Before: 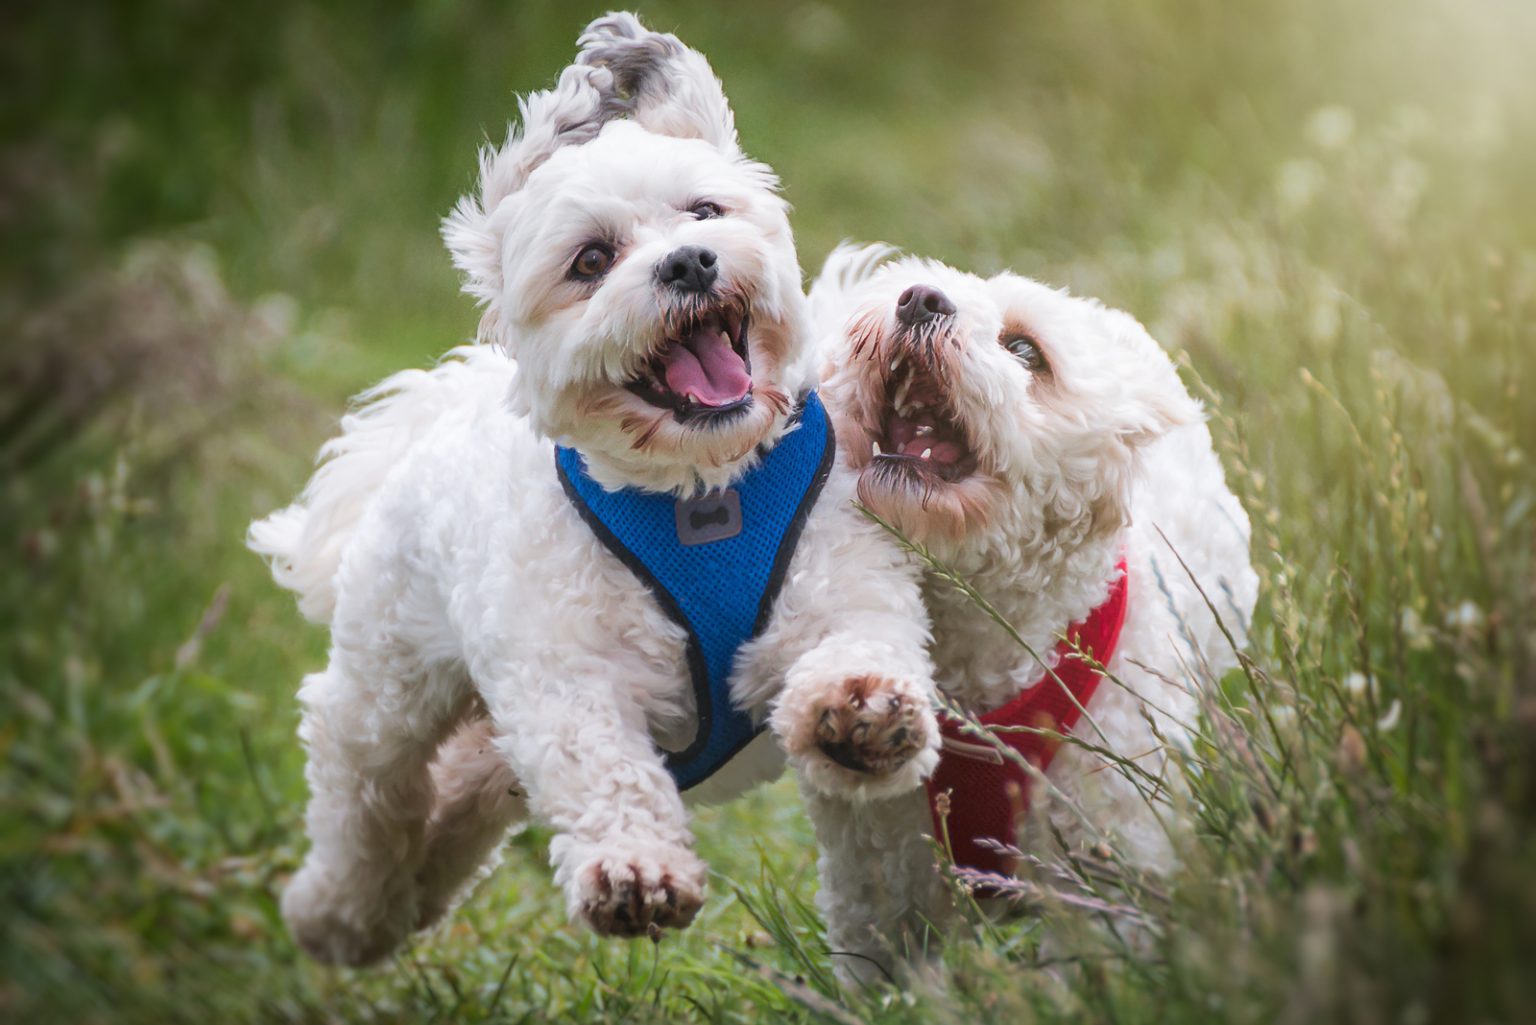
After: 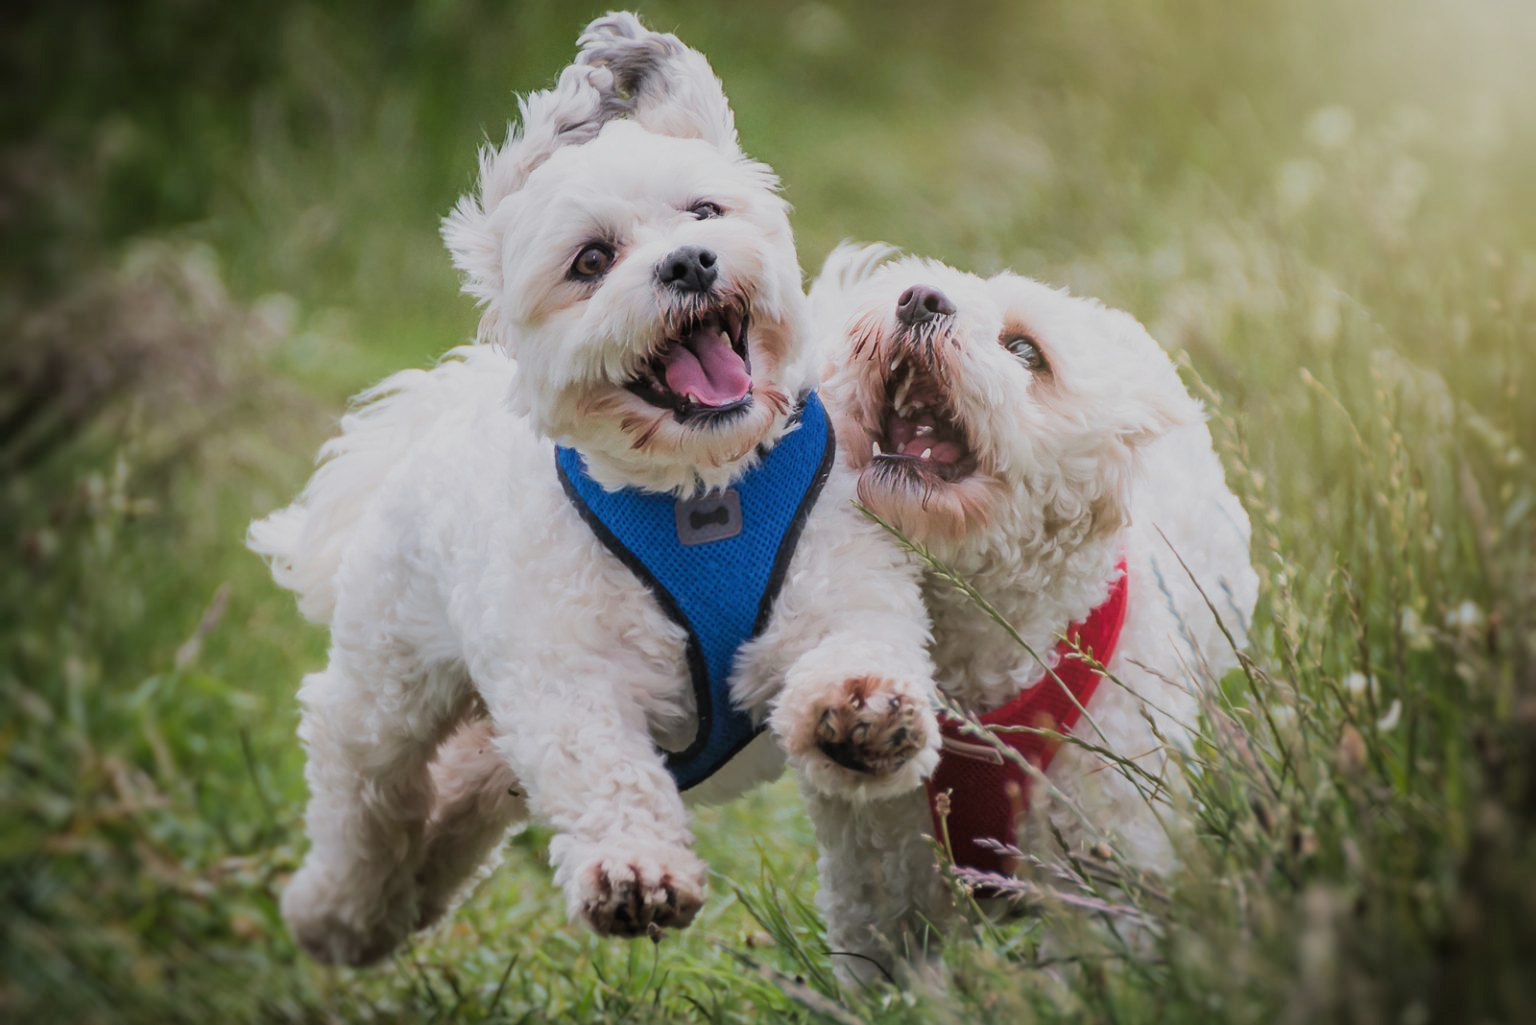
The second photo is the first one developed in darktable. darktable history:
filmic rgb: black relative exposure -8.44 EV, white relative exposure 4.68 EV, hardness 3.83, add noise in highlights 0, color science v3 (2019), use custom middle-gray values true, contrast in highlights soft
